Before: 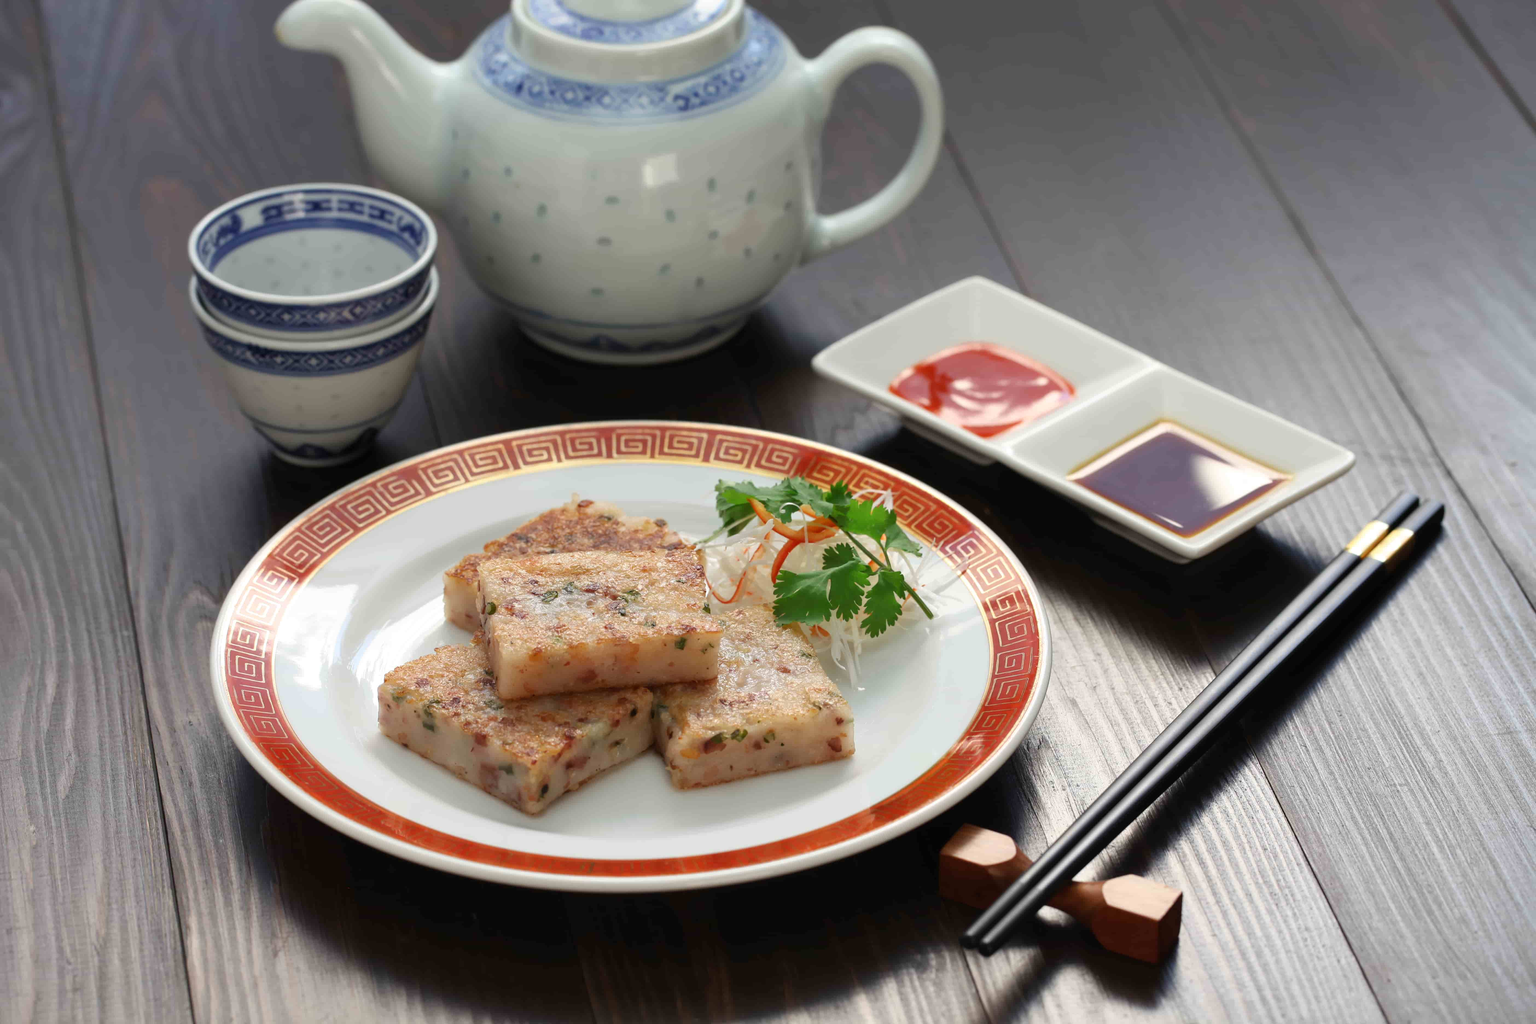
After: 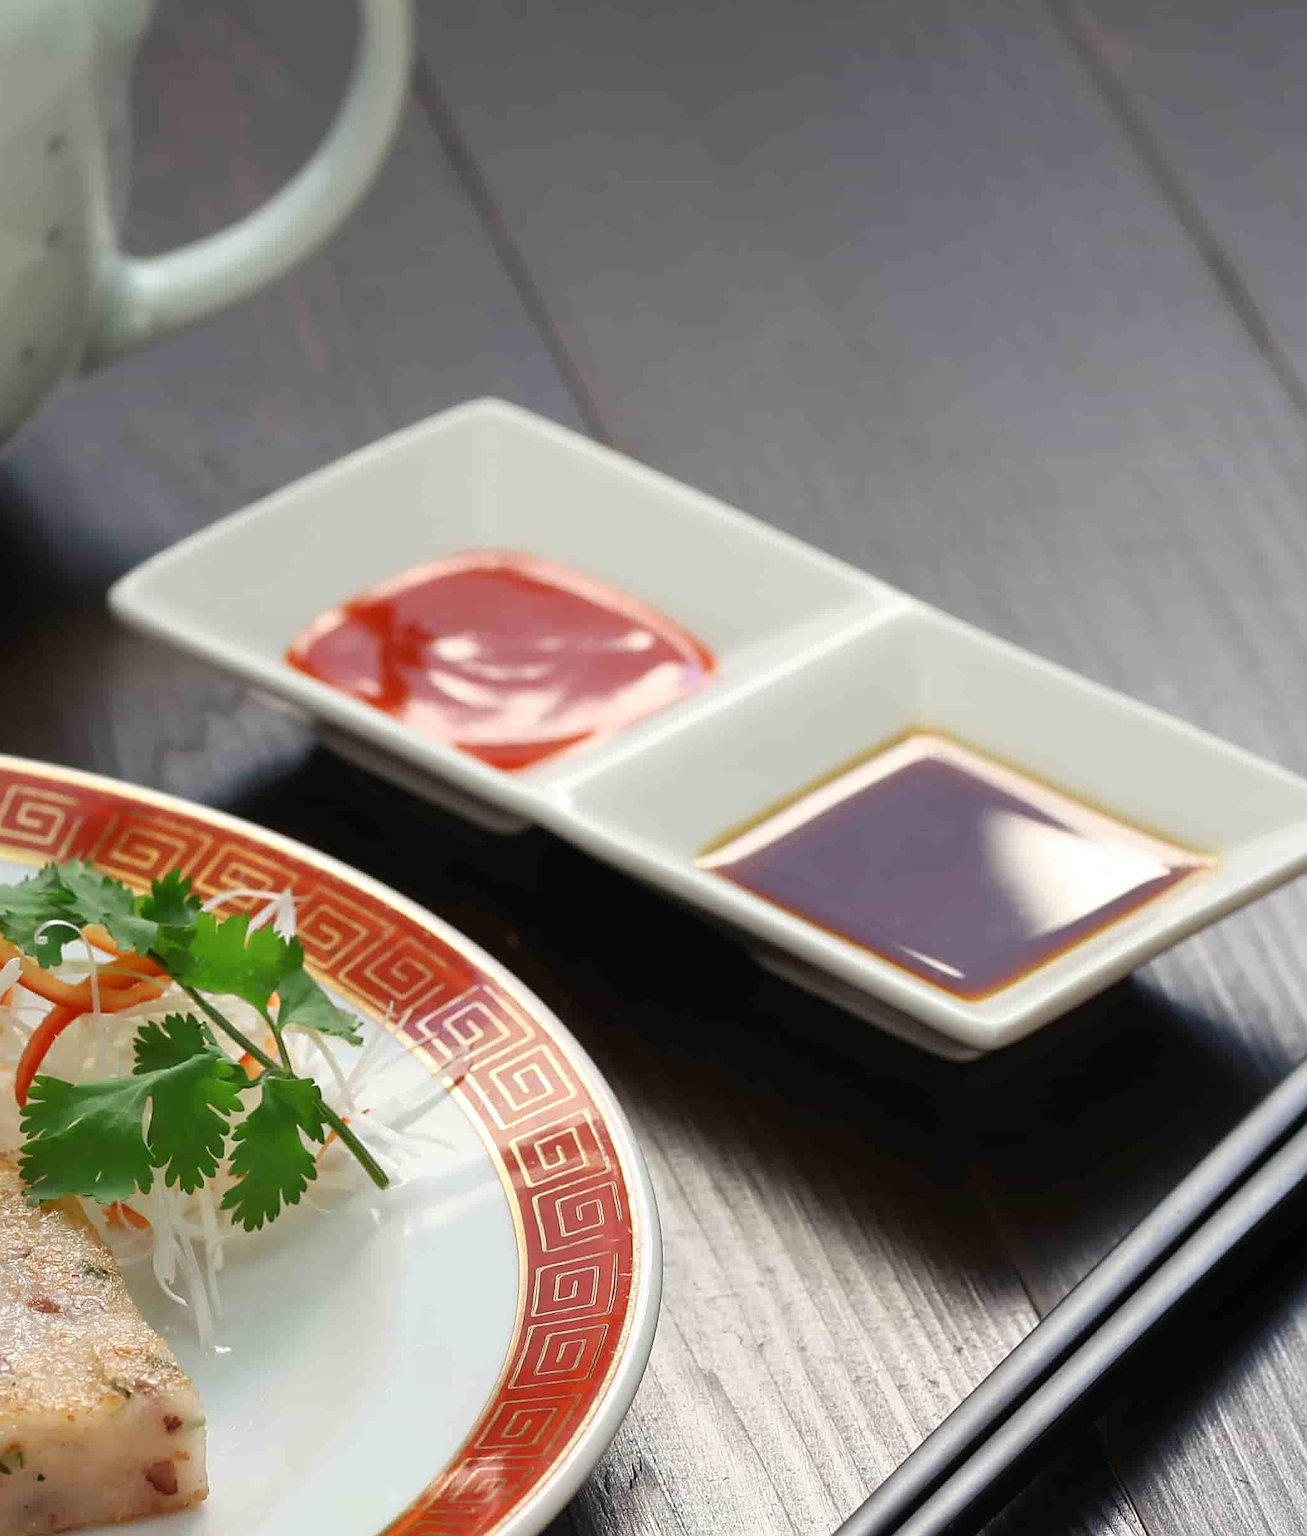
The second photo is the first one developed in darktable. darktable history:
exposure: compensate highlight preservation false
crop and rotate: left 49.794%, top 10.108%, right 13.254%, bottom 24.779%
sharpen: on, module defaults
